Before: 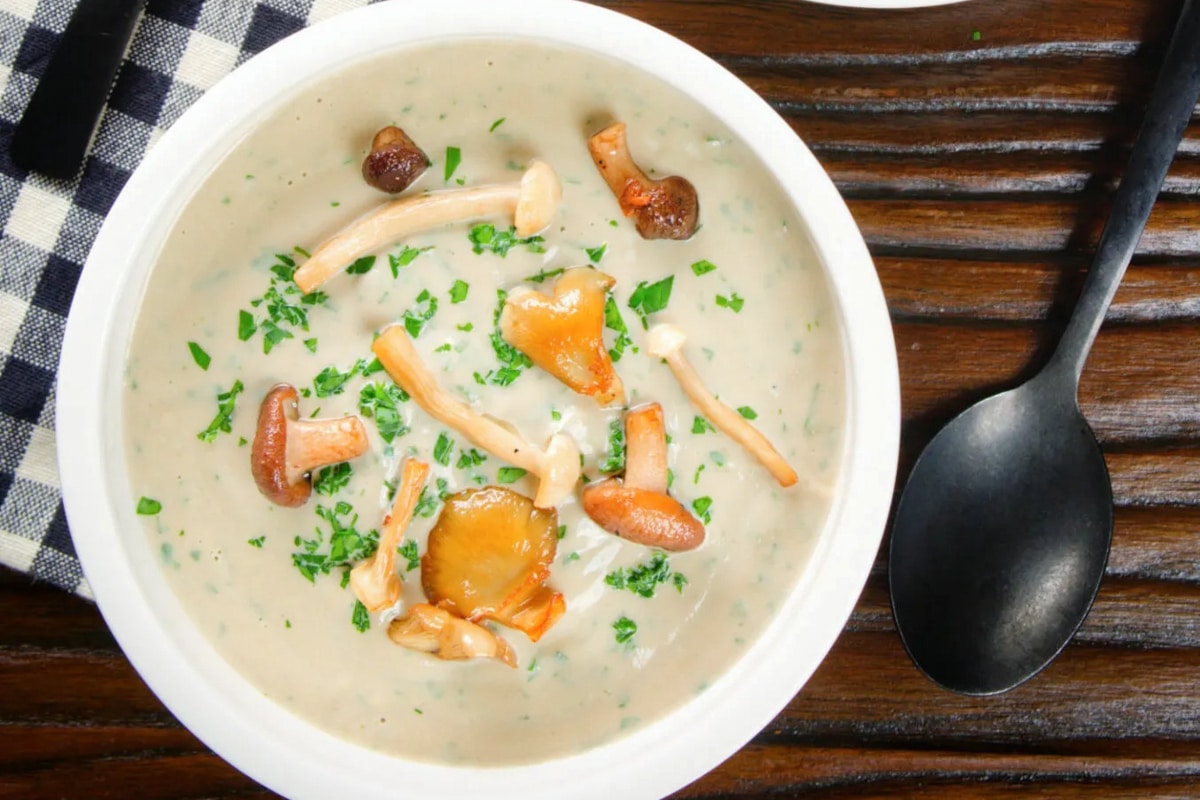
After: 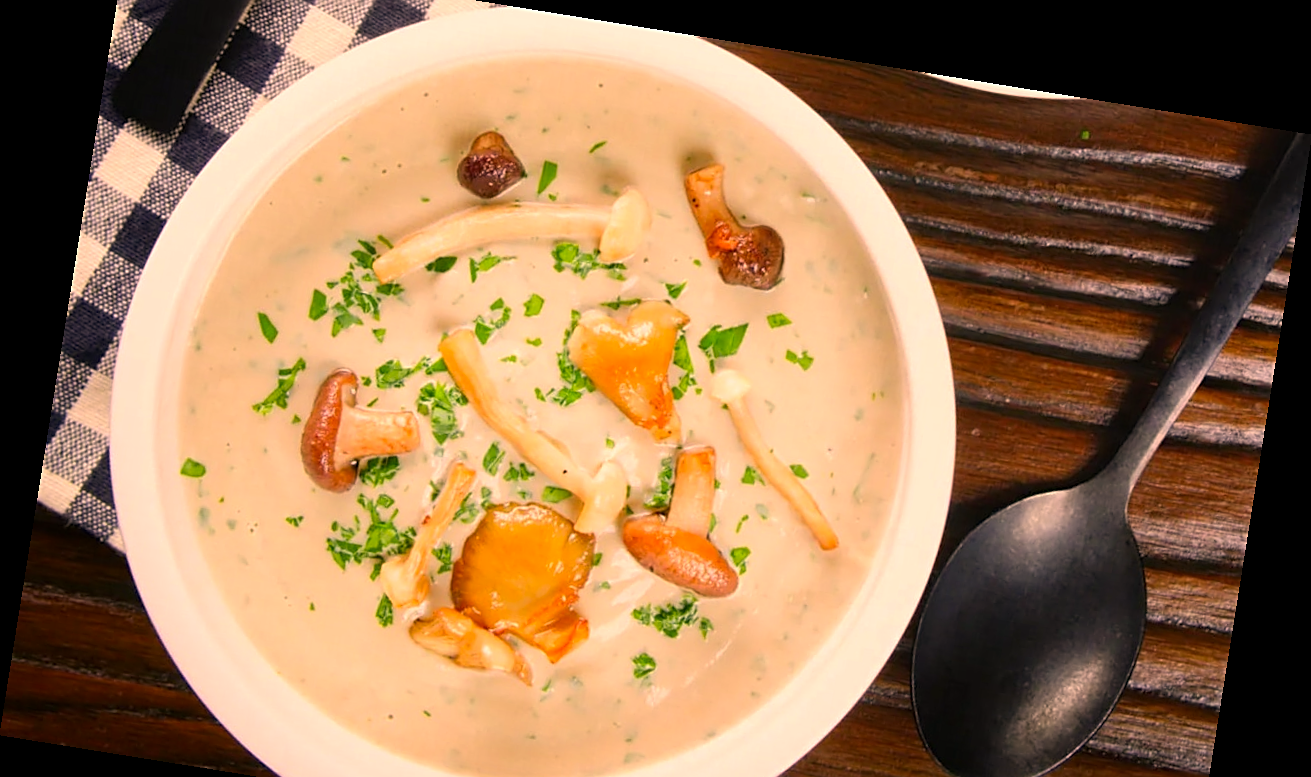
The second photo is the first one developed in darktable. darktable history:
crop and rotate: top 5.667%, bottom 14.937%
color correction: highlights a* 21.88, highlights b* 22.25
sharpen: on, module defaults
rotate and perspective: rotation 9.12°, automatic cropping off
